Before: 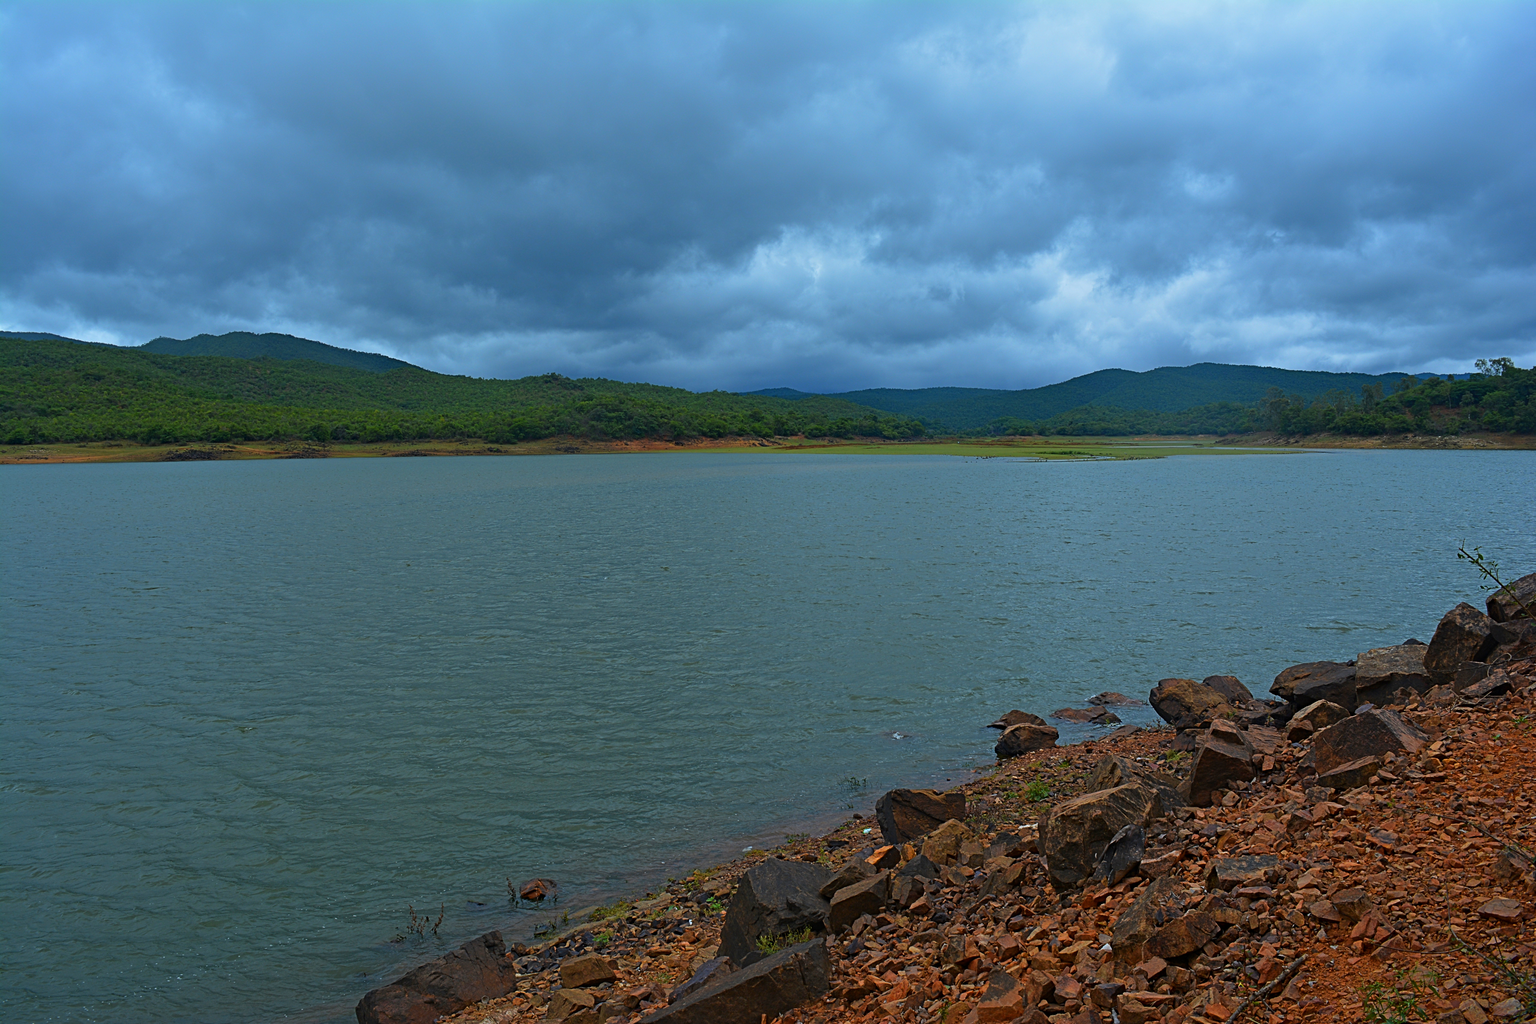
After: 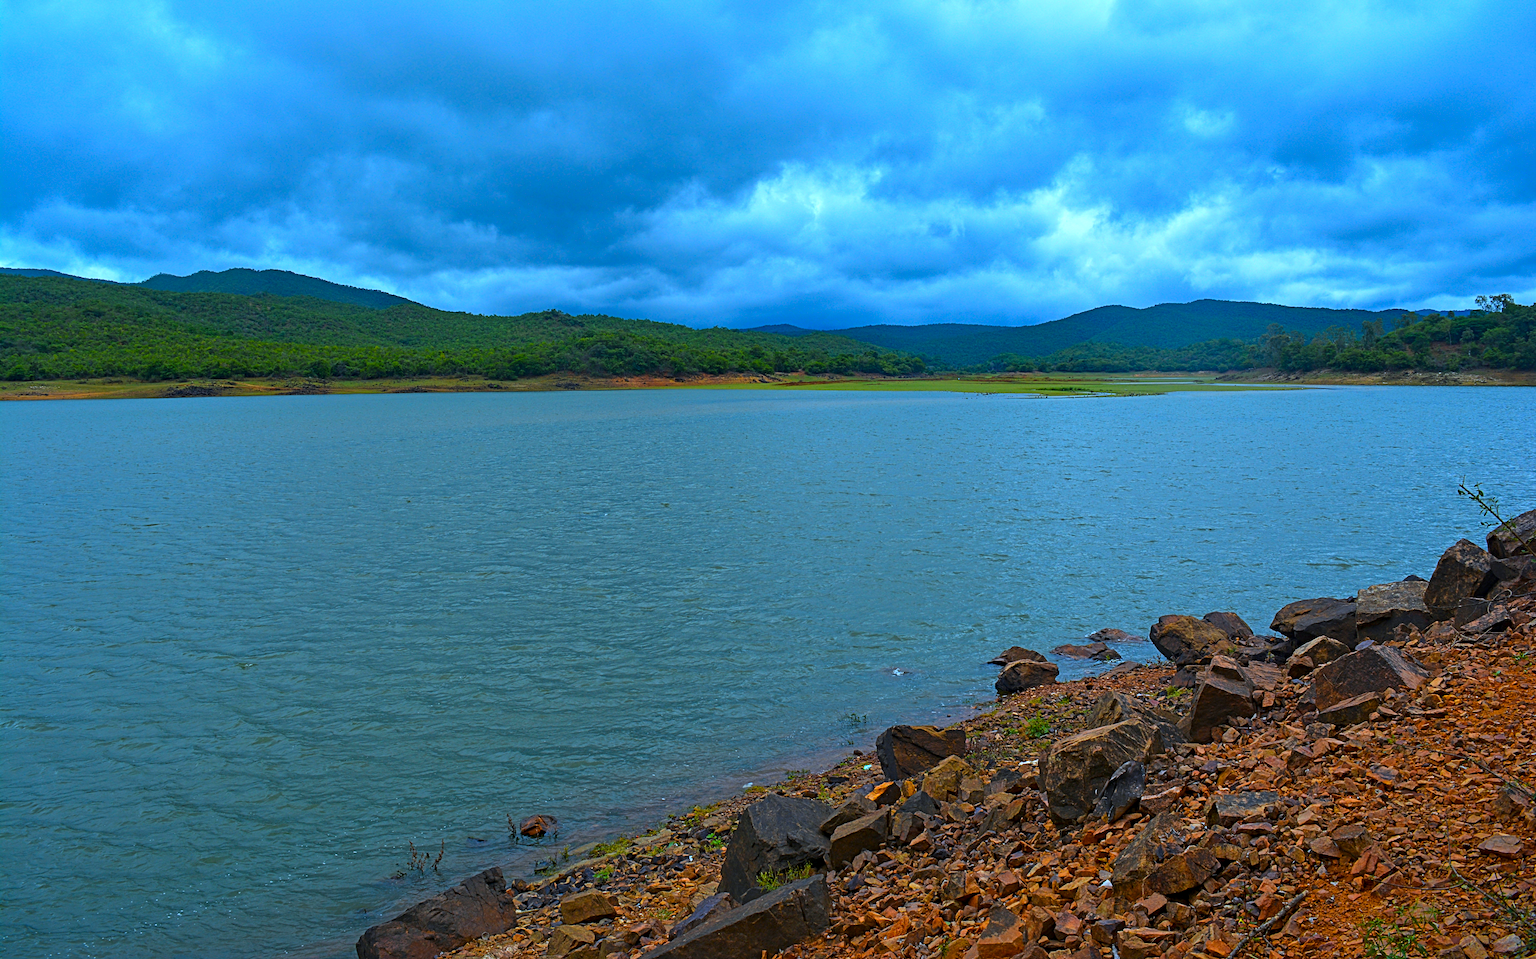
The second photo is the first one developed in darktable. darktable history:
crop and rotate: top 6.25%
white balance: red 0.924, blue 1.095
local contrast: on, module defaults
color balance rgb: perceptual saturation grading › global saturation 25%, global vibrance 20%
exposure: black level correction -0.002, exposure 0.54 EV, compensate highlight preservation false
